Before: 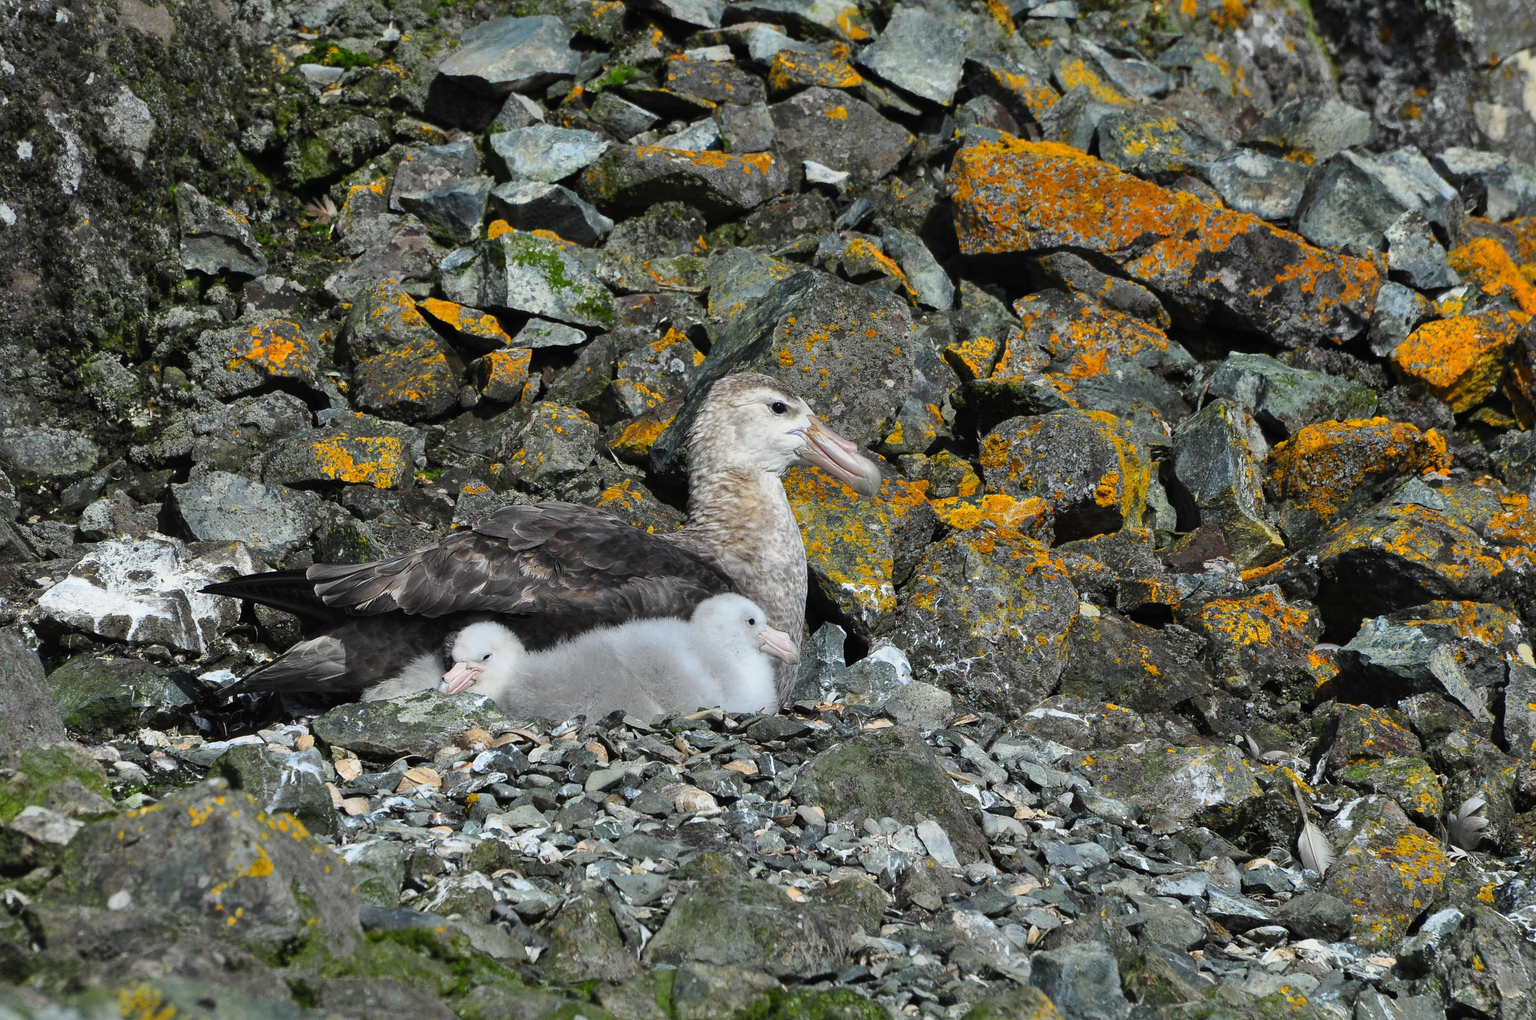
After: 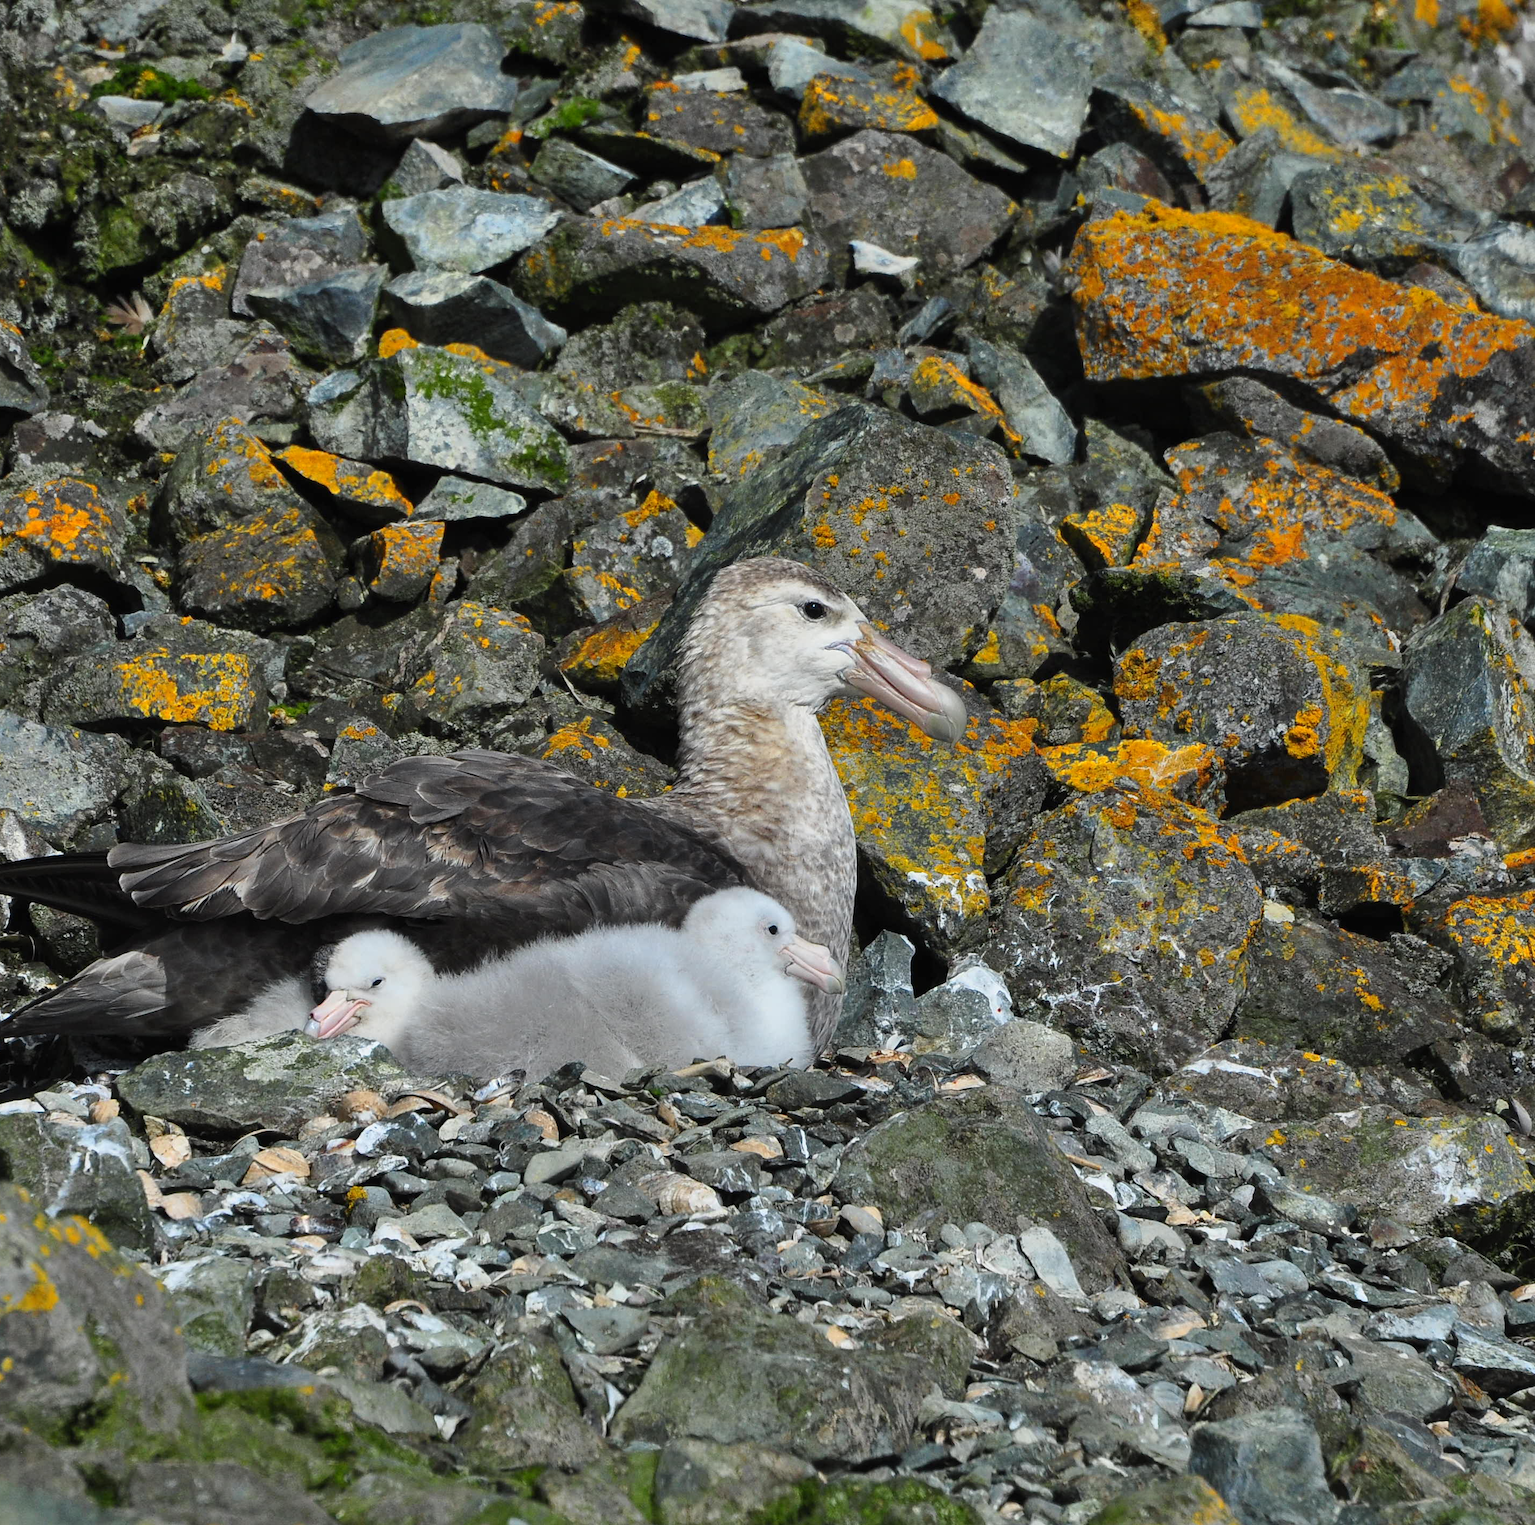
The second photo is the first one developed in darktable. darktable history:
crop and rotate: left 15.279%, right 17.828%
